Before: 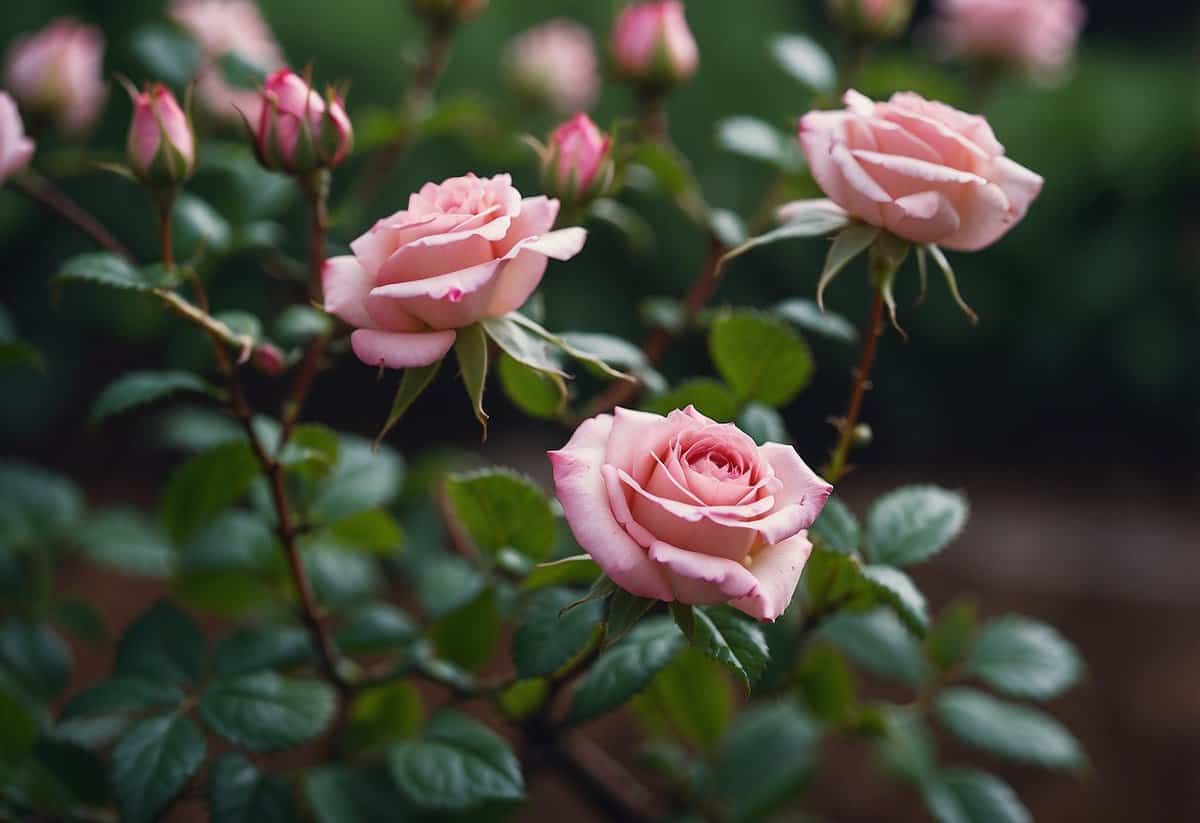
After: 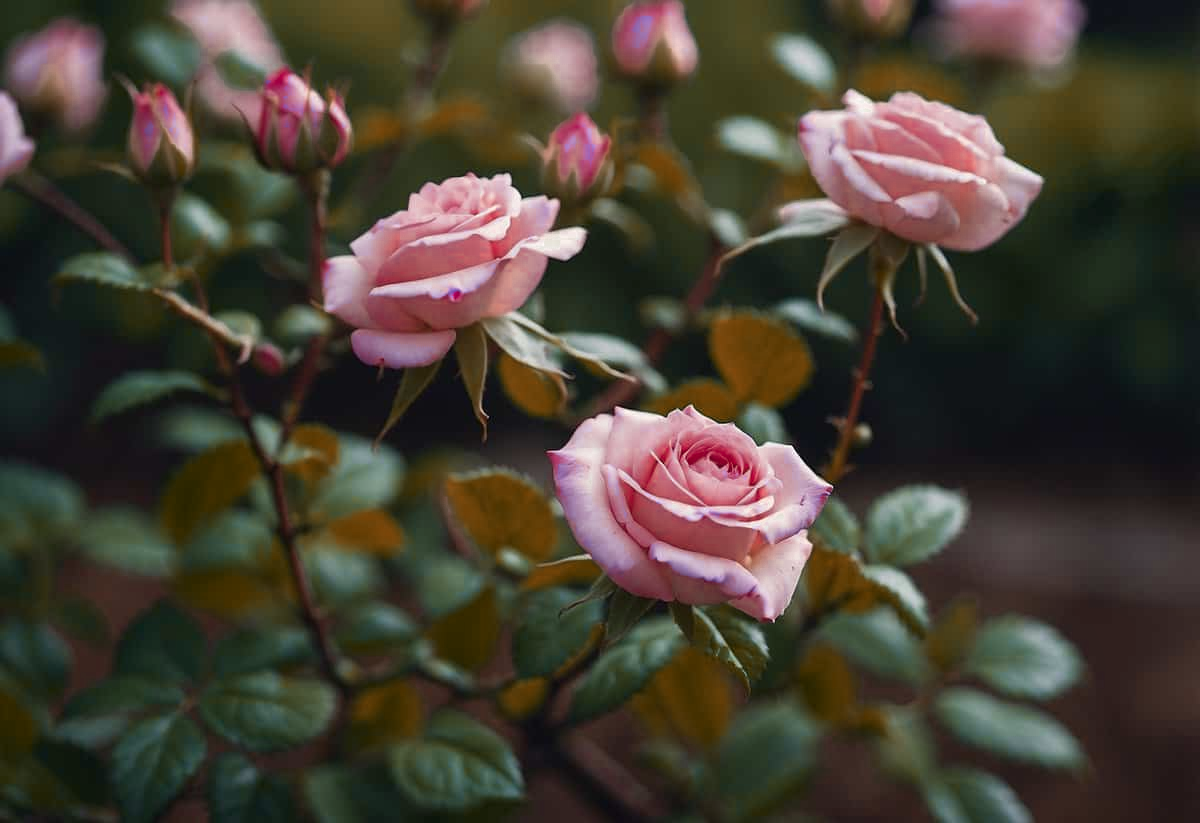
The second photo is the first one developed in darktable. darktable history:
color zones: curves: ch0 [(0.006, 0.385) (0.143, 0.563) (0.243, 0.321) (0.352, 0.464) (0.516, 0.456) (0.625, 0.5) (0.75, 0.5) (0.875, 0.5)]; ch1 [(0, 0.5) (0.134, 0.504) (0.246, 0.463) (0.421, 0.515) (0.5, 0.56) (0.625, 0.5) (0.75, 0.5) (0.875, 0.5)]; ch2 [(0, 0.5) (0.131, 0.426) (0.307, 0.289) (0.38, 0.188) (0.513, 0.216) (0.625, 0.548) (0.75, 0.468) (0.838, 0.396) (0.971, 0.311)]
tone equalizer: on, module defaults
